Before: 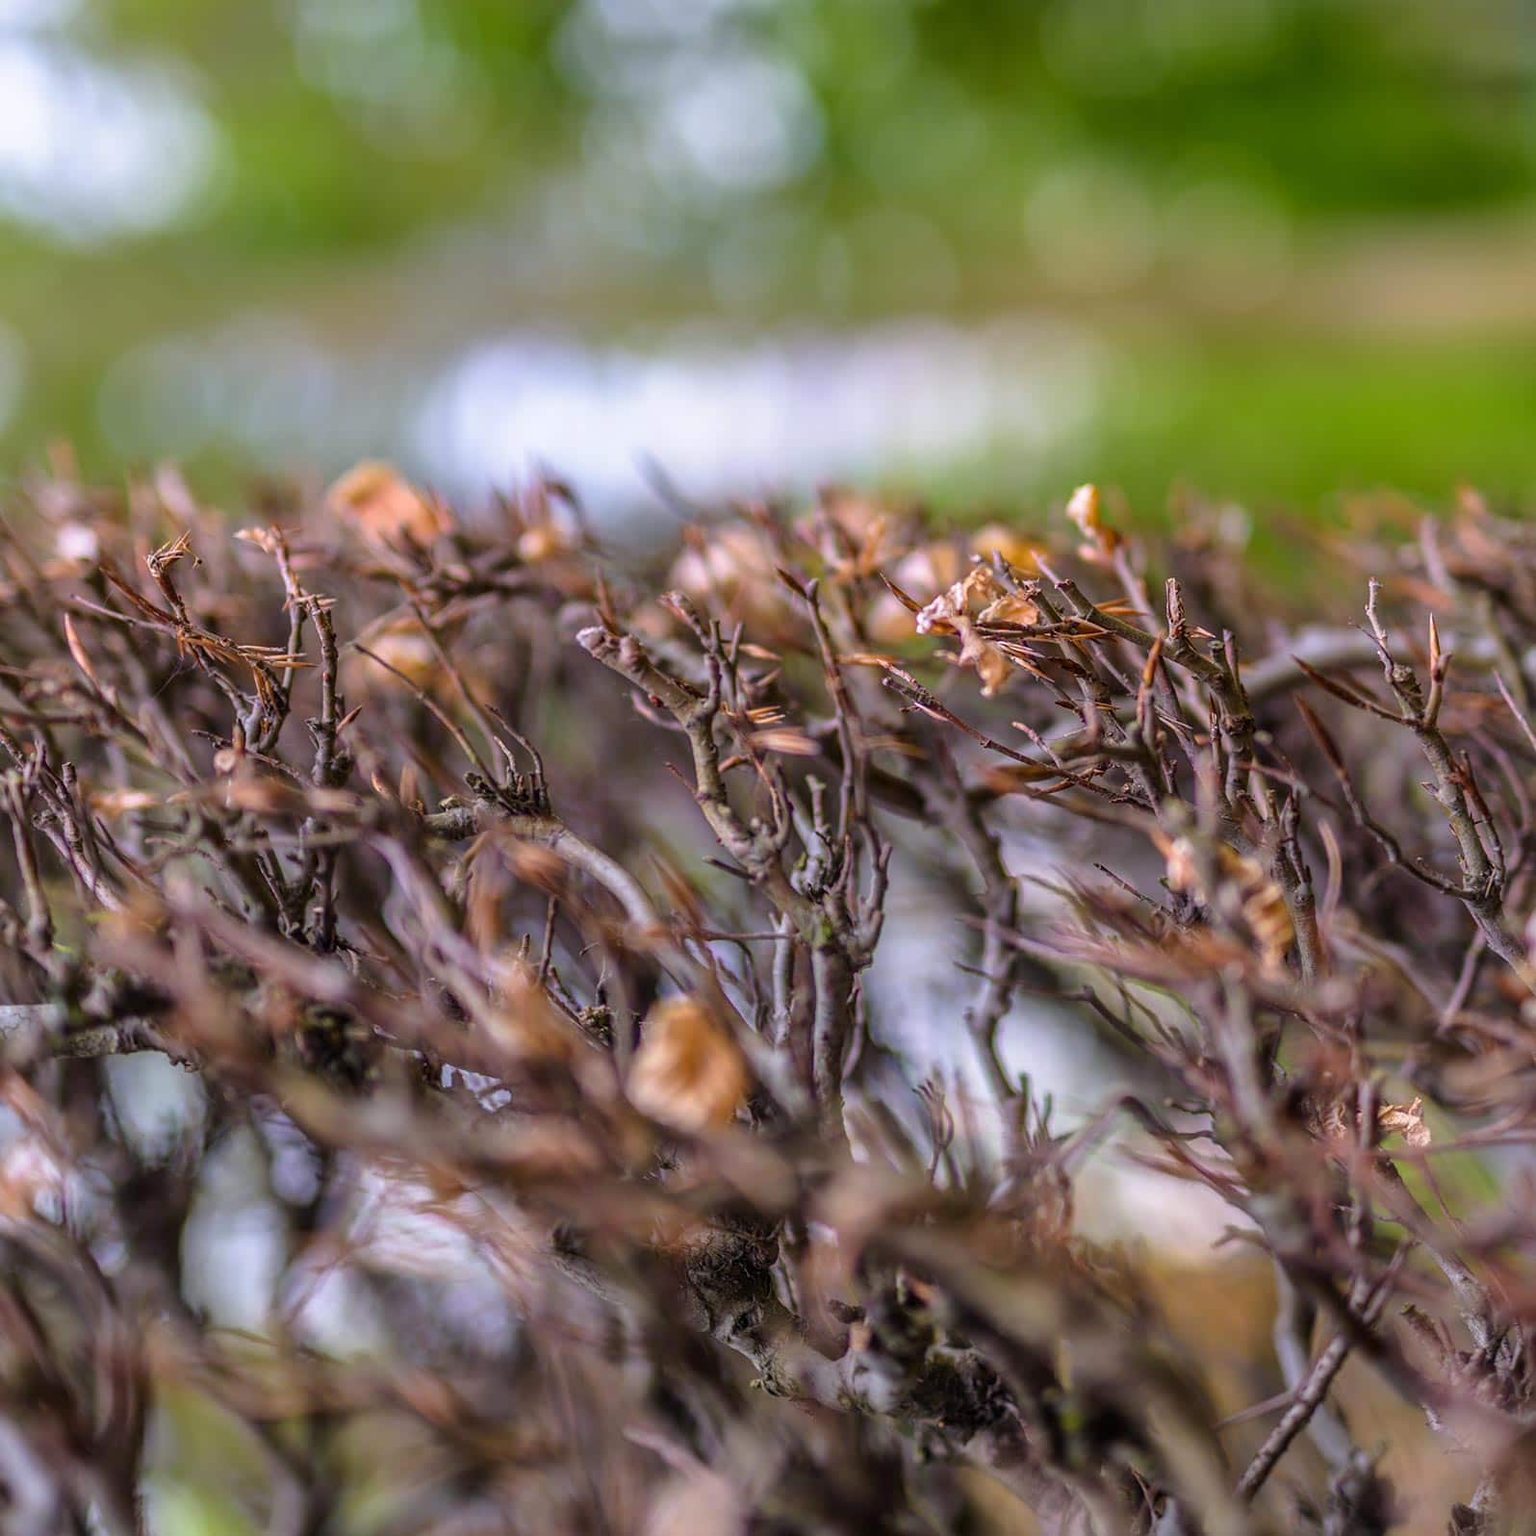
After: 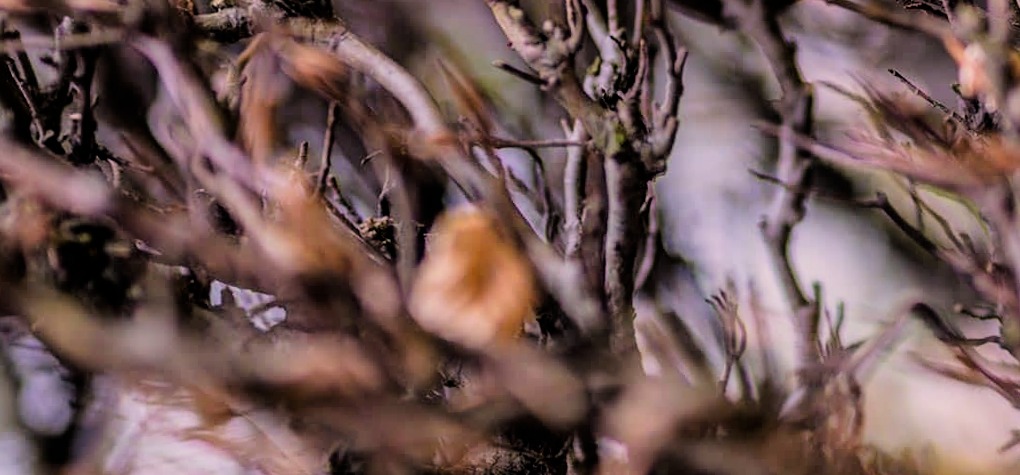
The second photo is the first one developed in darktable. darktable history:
filmic rgb: black relative exposure -5 EV, hardness 2.88, contrast 1.3, highlights saturation mix -30%
color correction: highlights a* 7.34, highlights b* 4.37
crop: left 18.091%, top 51.13%, right 17.525%, bottom 16.85%
rotate and perspective: rotation 0.679°, lens shift (horizontal) 0.136, crop left 0.009, crop right 0.991, crop top 0.078, crop bottom 0.95
